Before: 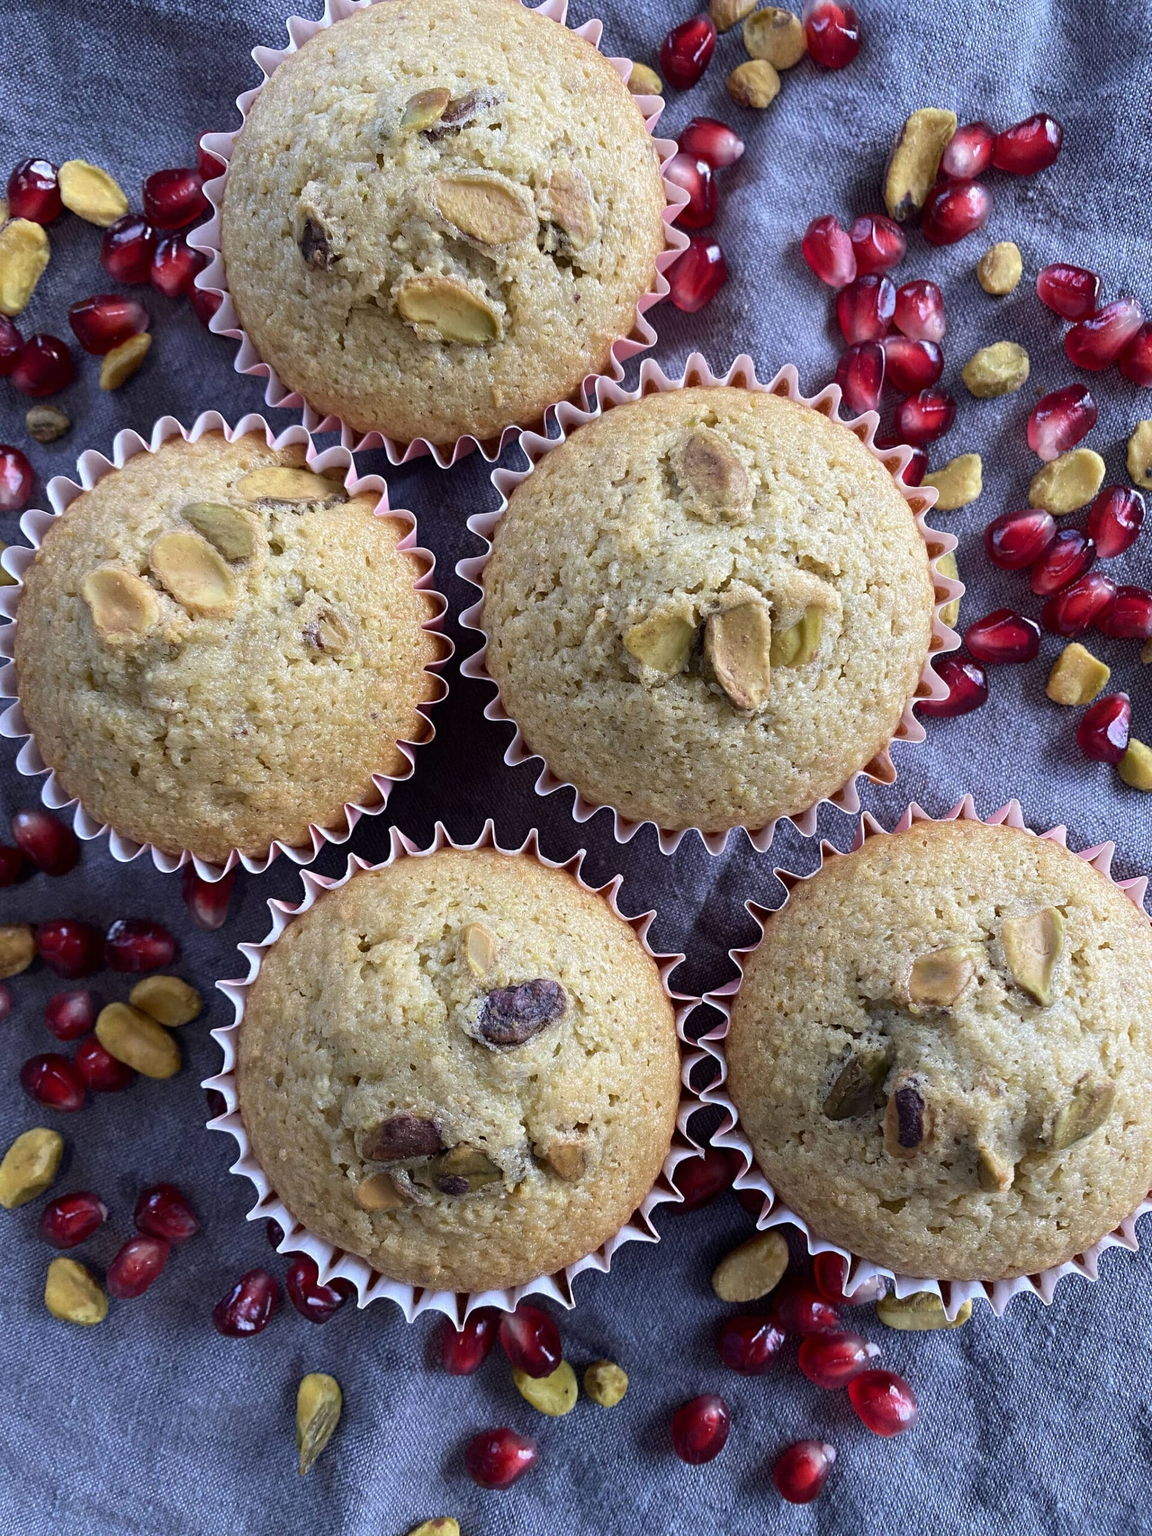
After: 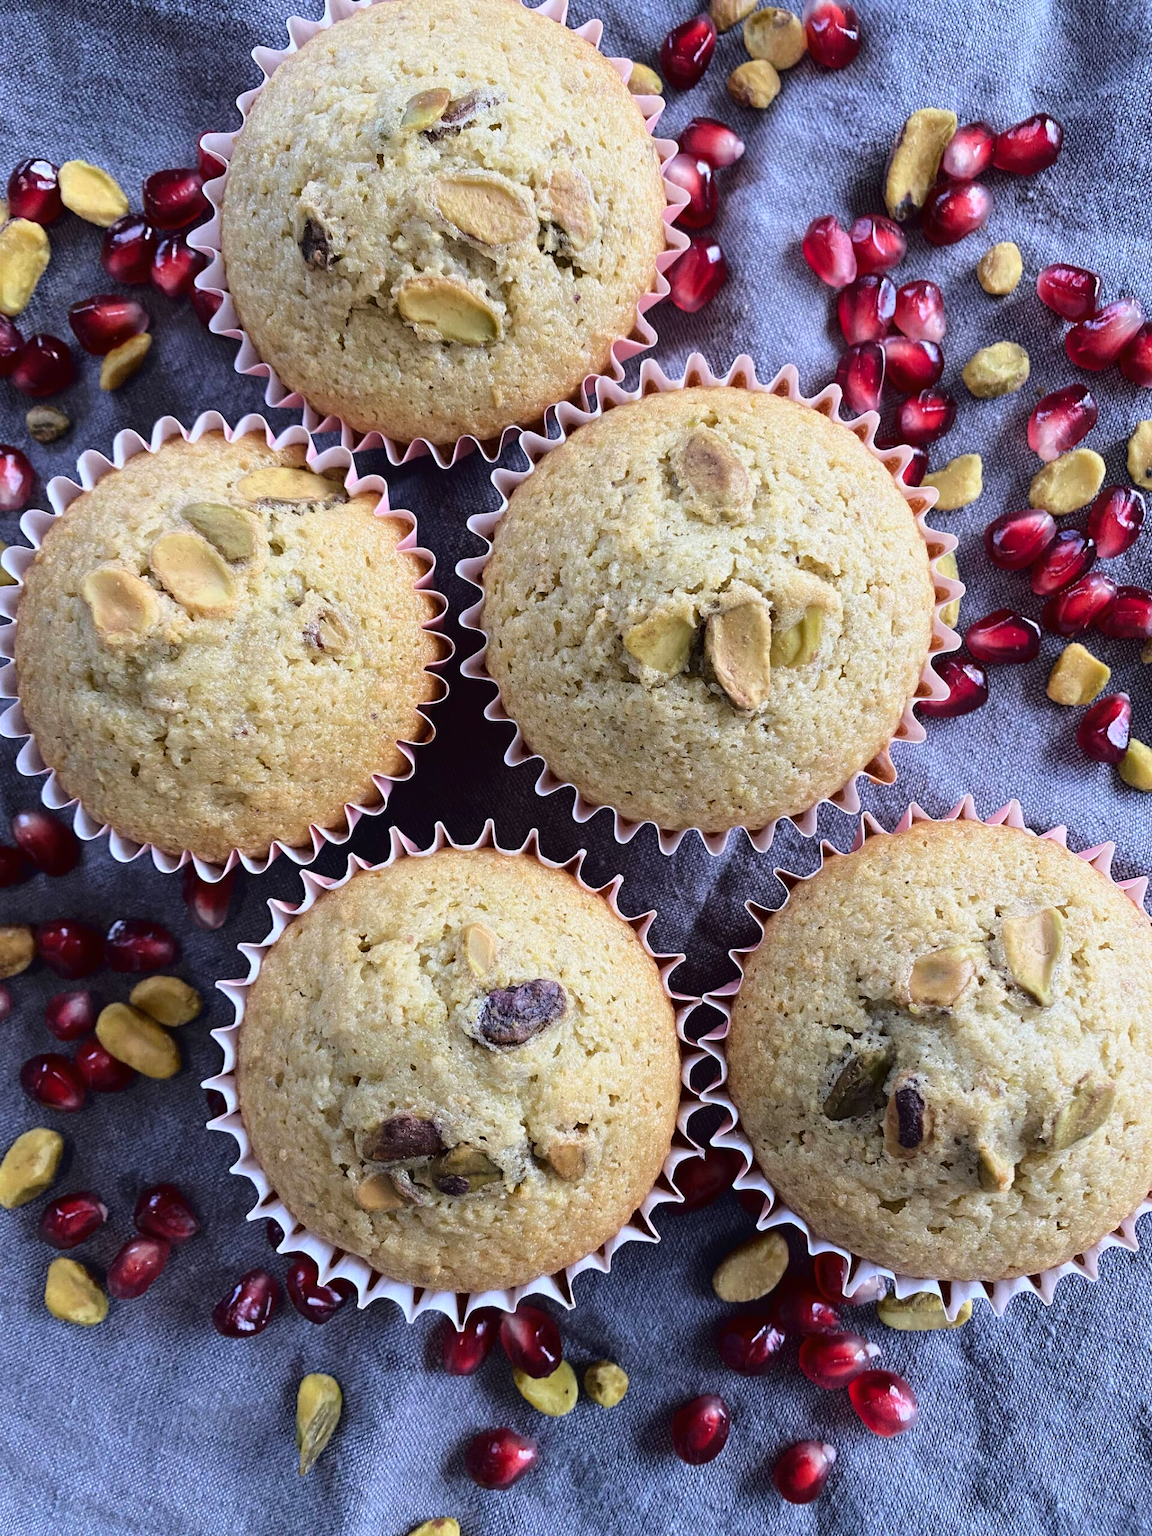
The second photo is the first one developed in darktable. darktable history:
tone curve: curves: ch0 [(0, 0.021) (0.049, 0.044) (0.152, 0.14) (0.328, 0.377) (0.473, 0.543) (0.641, 0.705) (0.85, 0.894) (1, 0.969)]; ch1 [(0, 0) (0.302, 0.331) (0.433, 0.432) (0.472, 0.47) (0.502, 0.503) (0.527, 0.516) (0.564, 0.573) (0.614, 0.626) (0.677, 0.701) (0.859, 0.885) (1, 1)]; ch2 [(0, 0) (0.33, 0.301) (0.447, 0.44) (0.487, 0.496) (0.502, 0.516) (0.535, 0.563) (0.565, 0.597) (0.608, 0.641) (1, 1)], color space Lab, linked channels, preserve colors none
